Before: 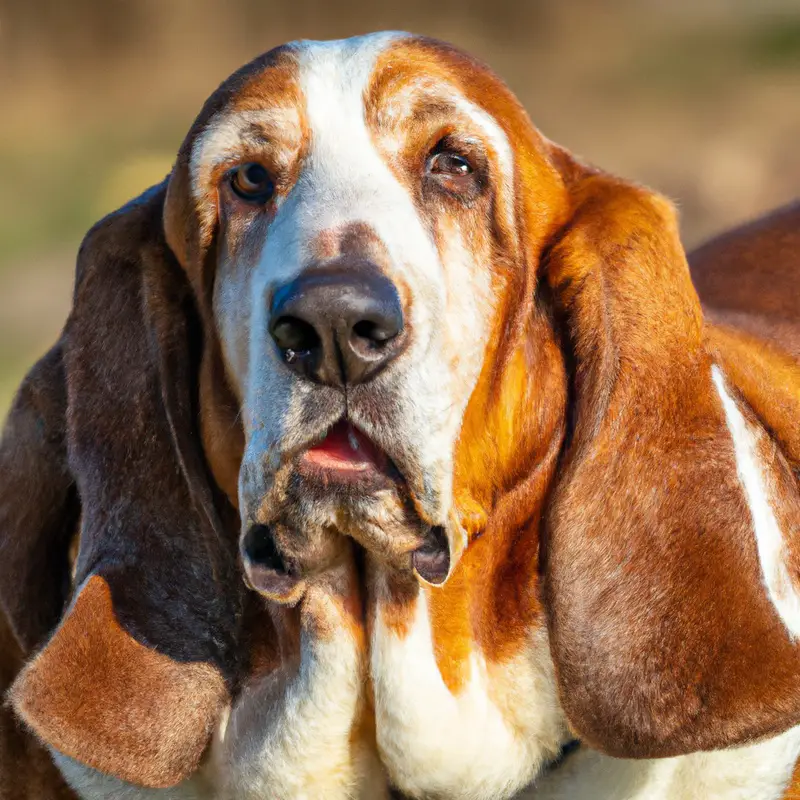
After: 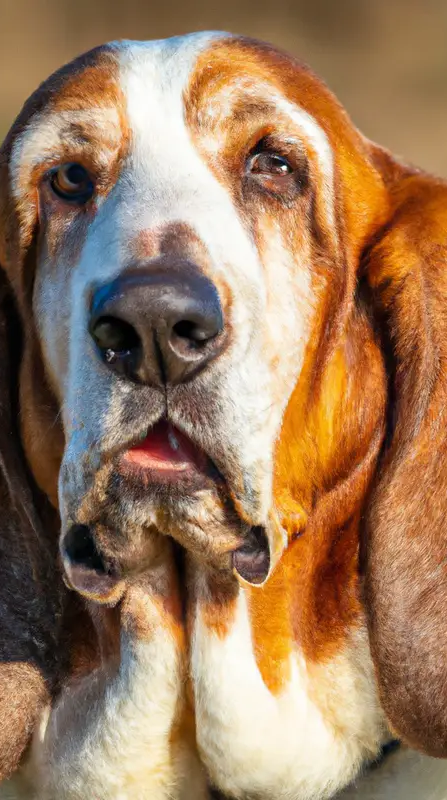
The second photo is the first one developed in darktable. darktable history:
crop and rotate: left 22.508%, right 21.611%
